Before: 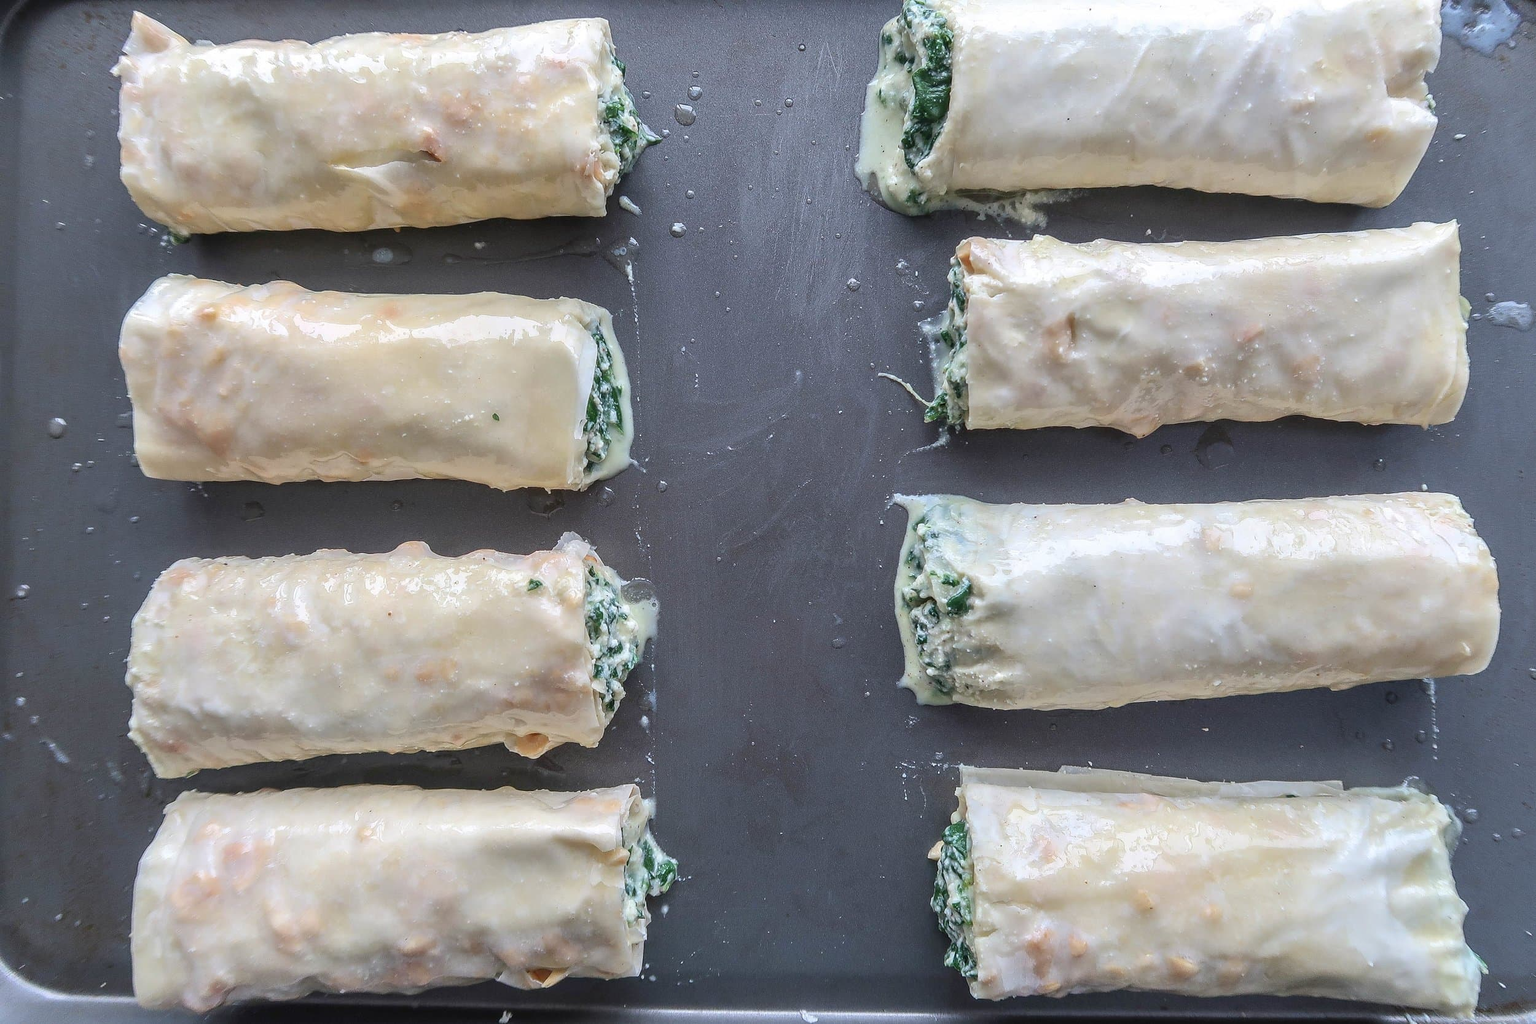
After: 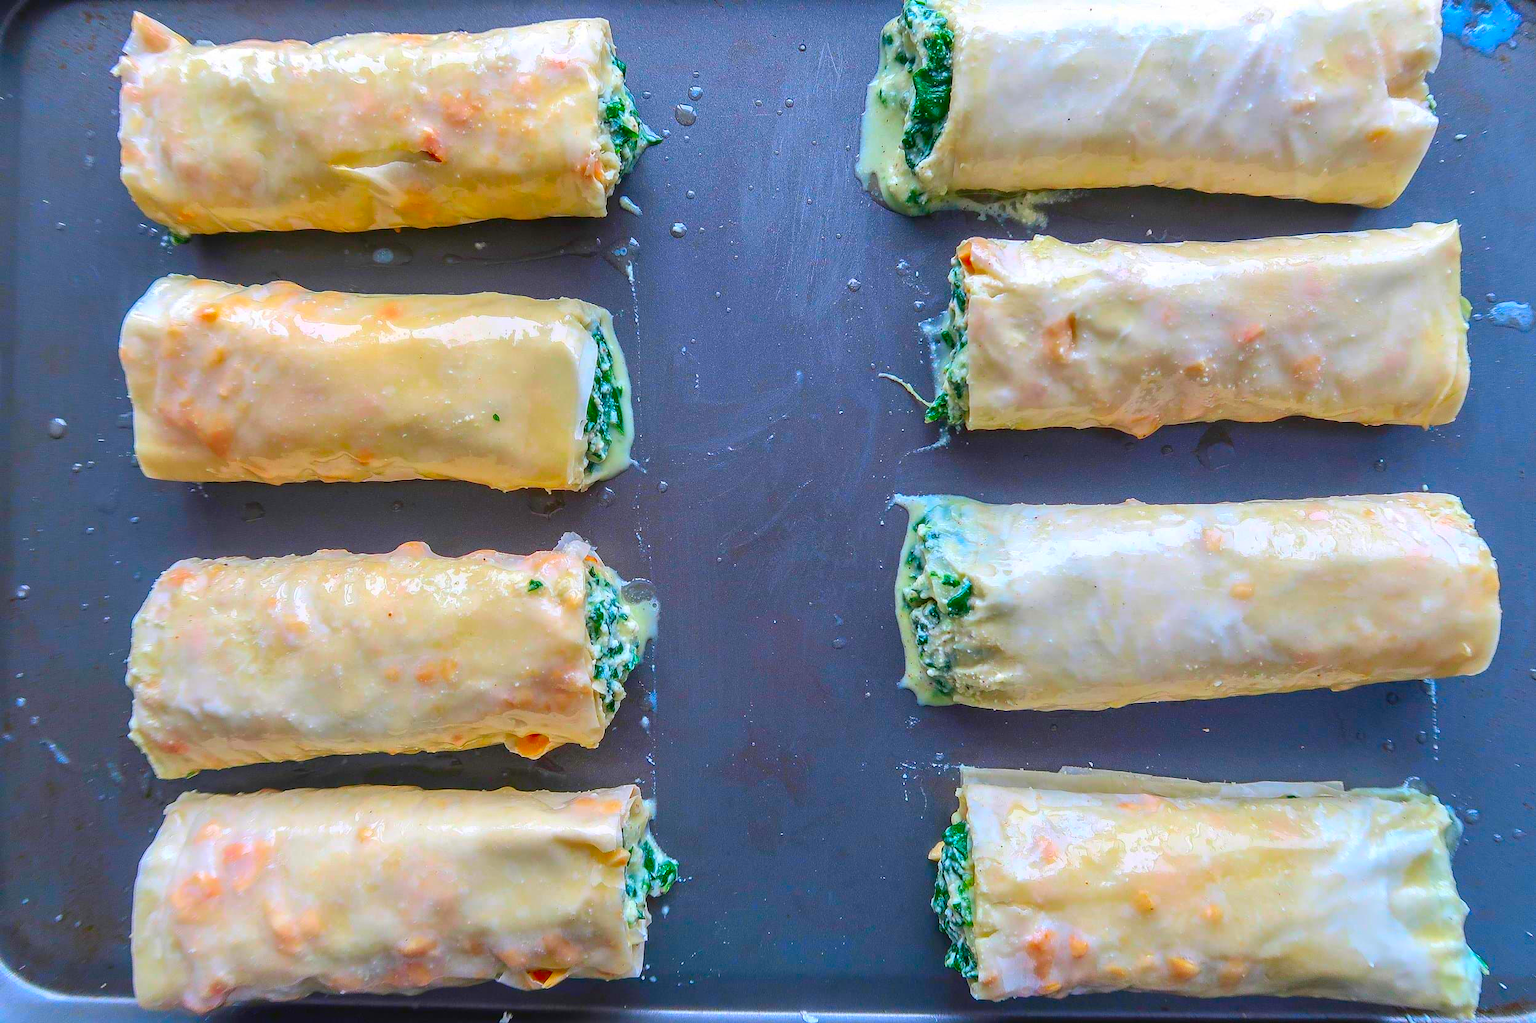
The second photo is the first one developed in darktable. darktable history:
color correction: highlights b* 0.017, saturation 2.97
